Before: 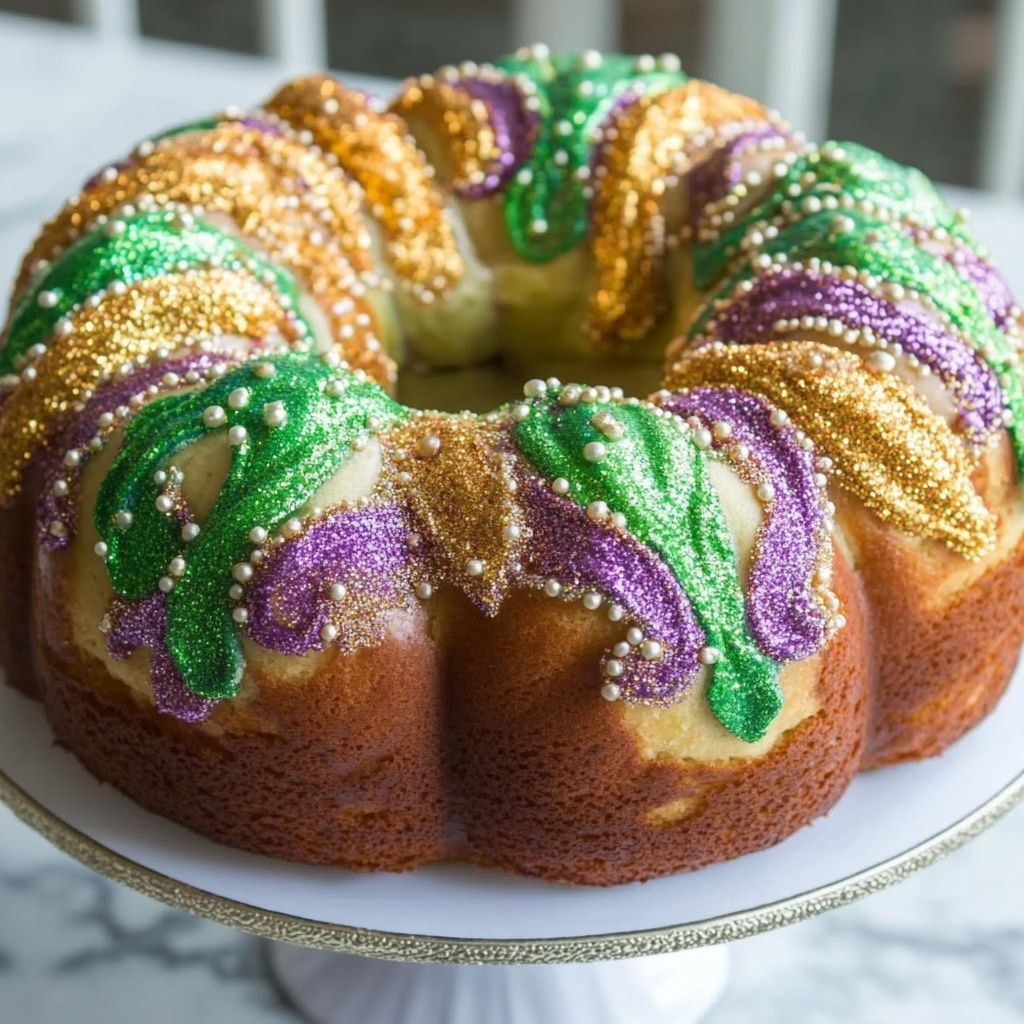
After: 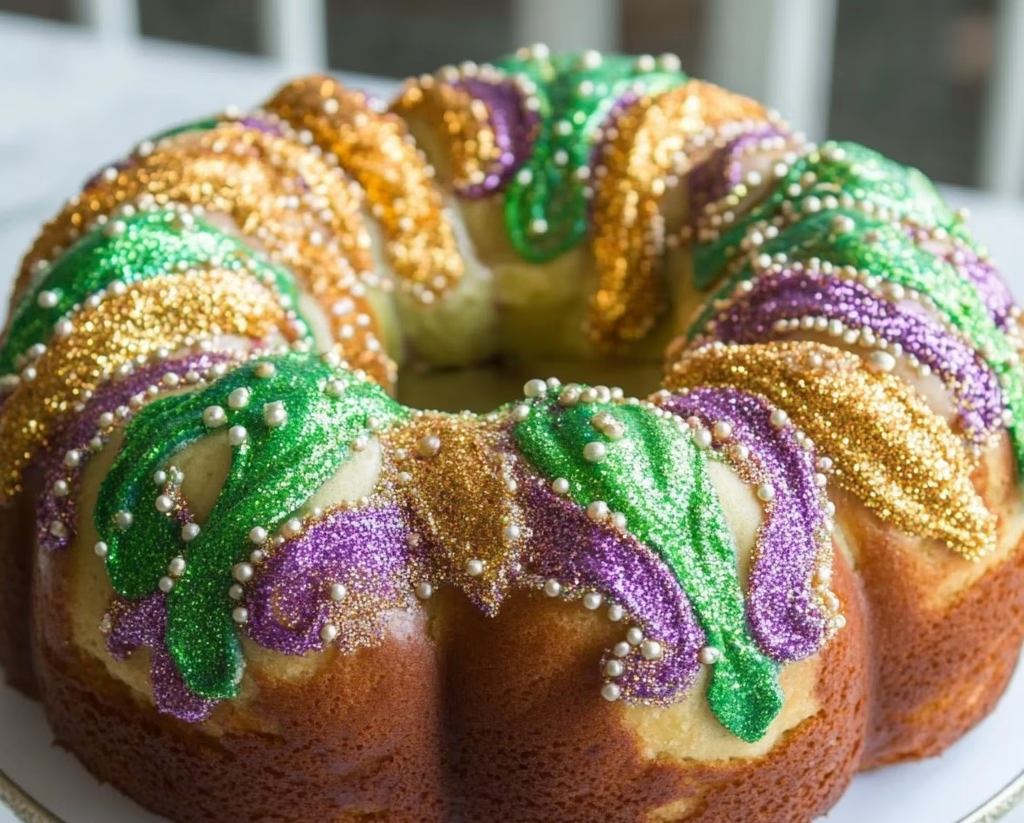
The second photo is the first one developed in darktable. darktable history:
crop: bottom 19.602%
exposure: compensate highlight preservation false
